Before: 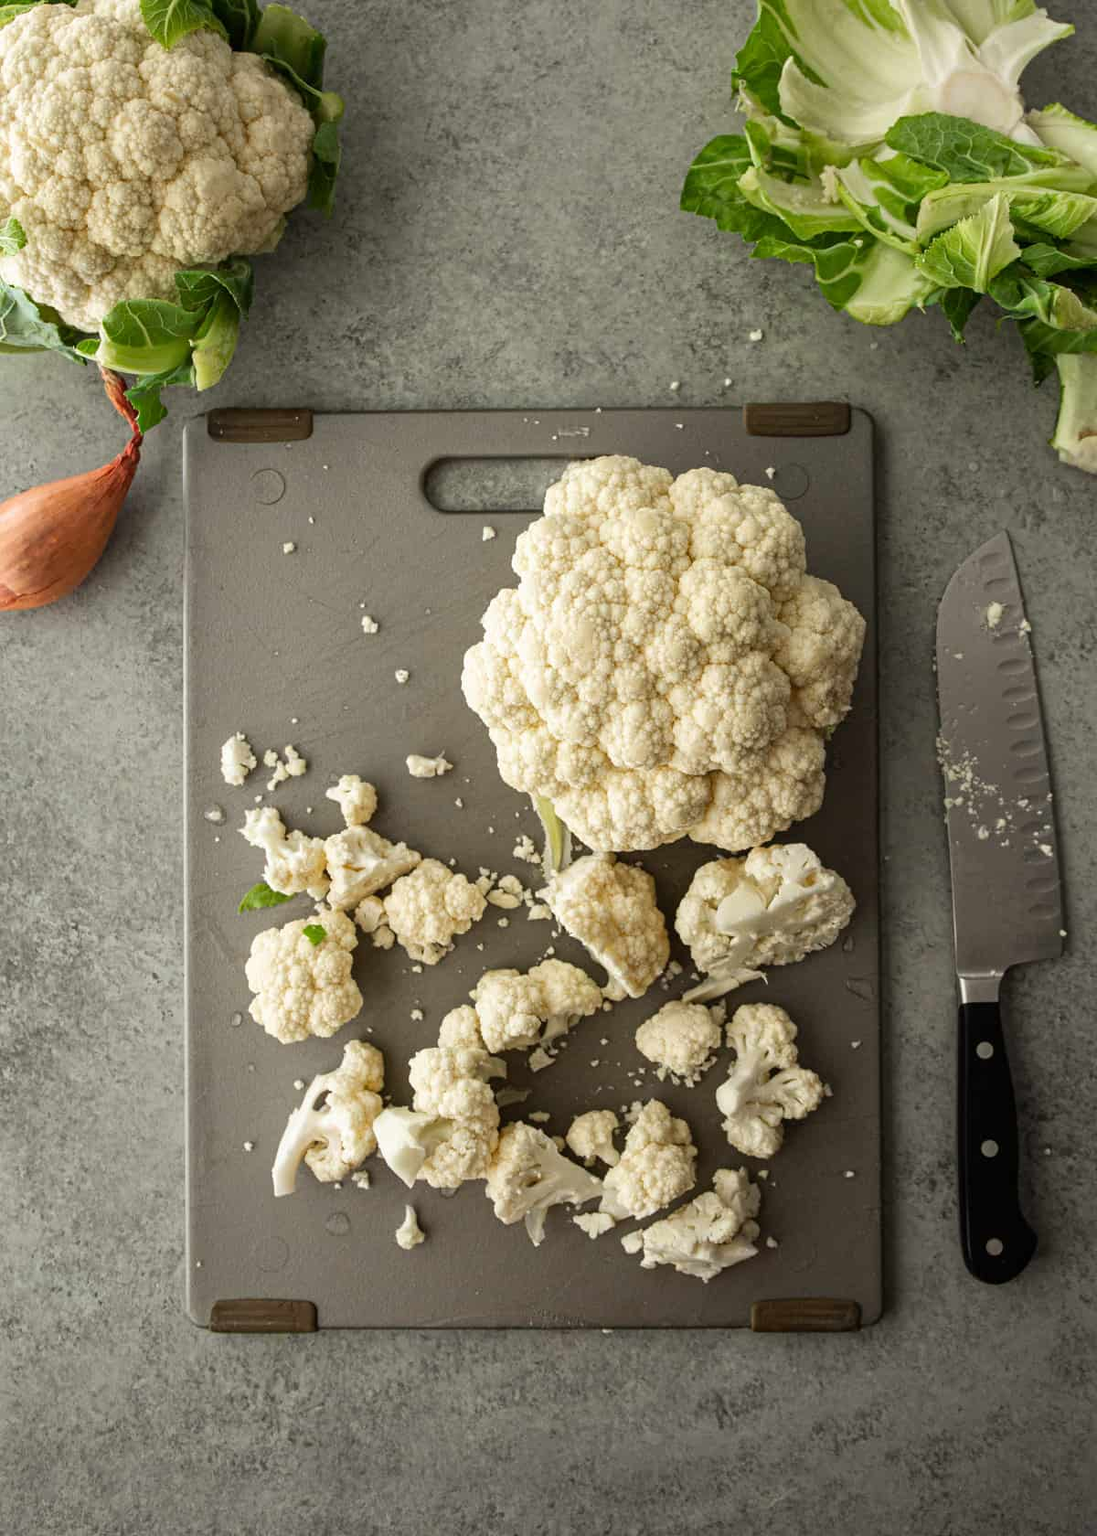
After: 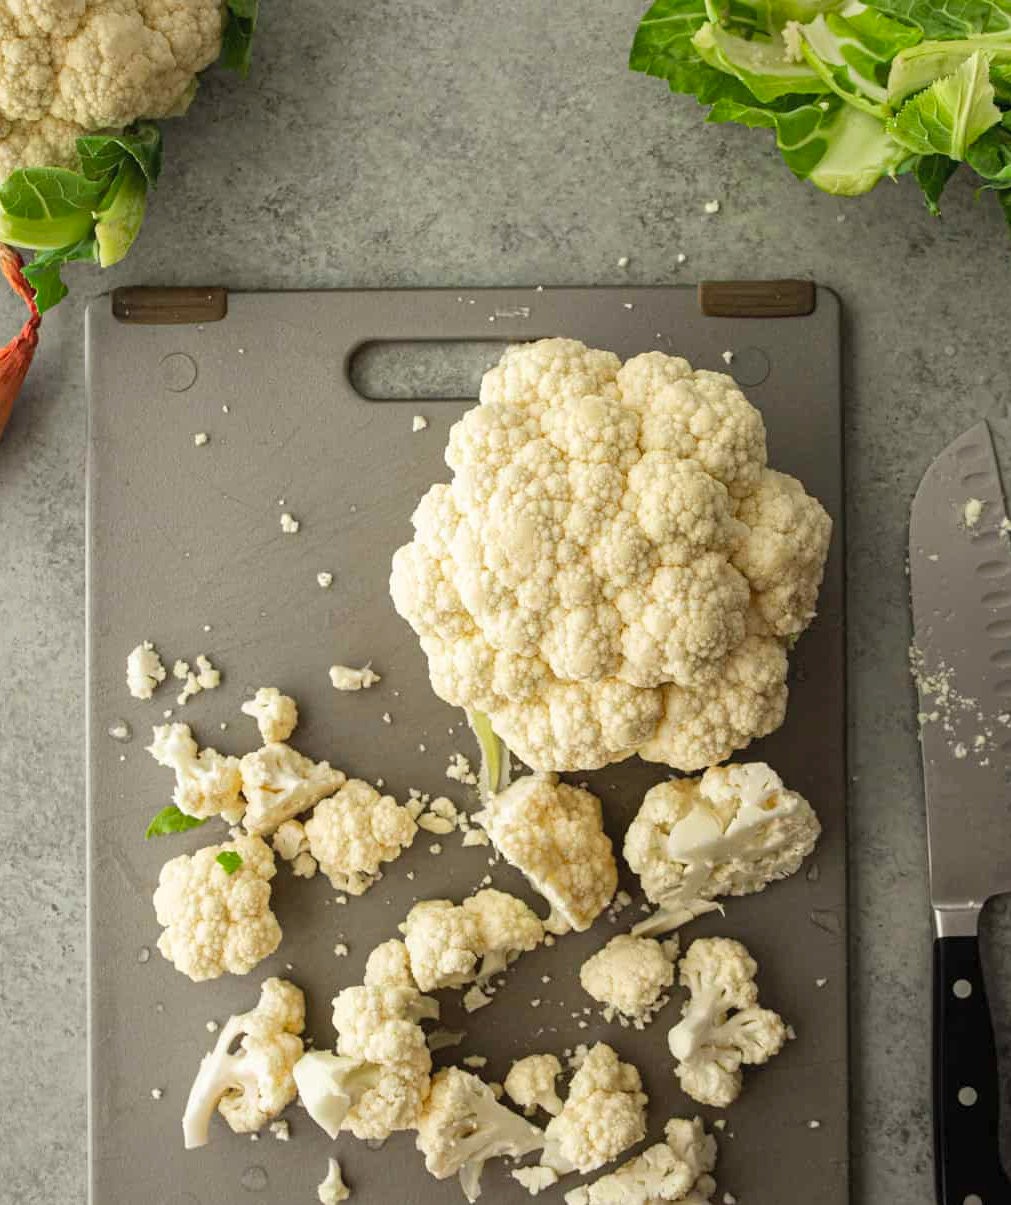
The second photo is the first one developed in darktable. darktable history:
contrast brightness saturation: brightness 0.088, saturation 0.193
crop and rotate: left 9.634%, top 9.554%, right 6.109%, bottom 18.676%
